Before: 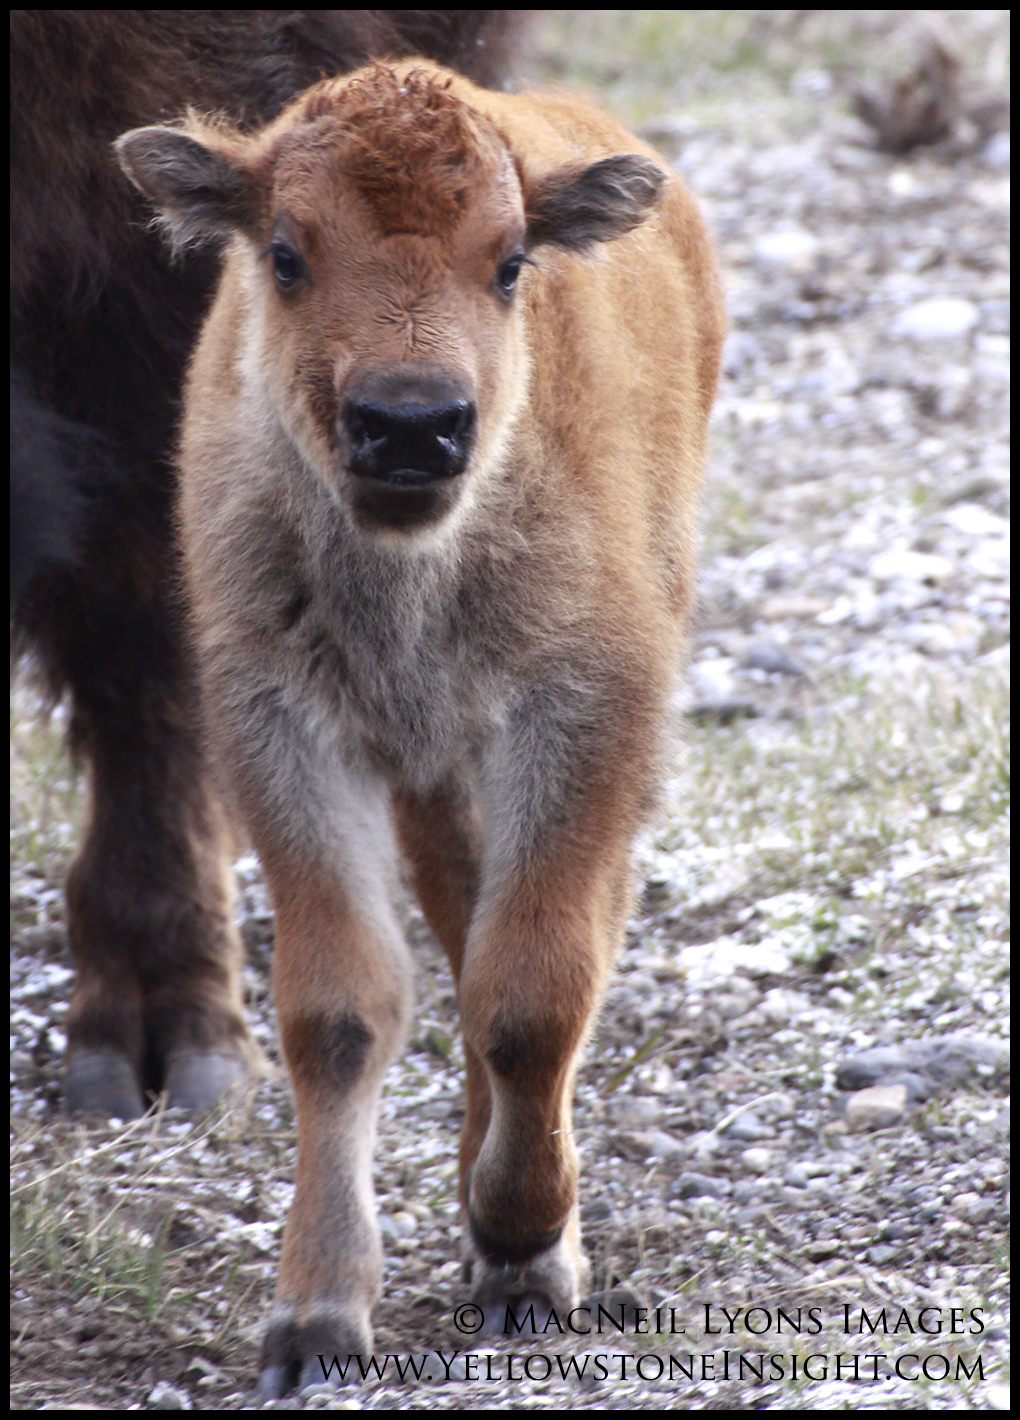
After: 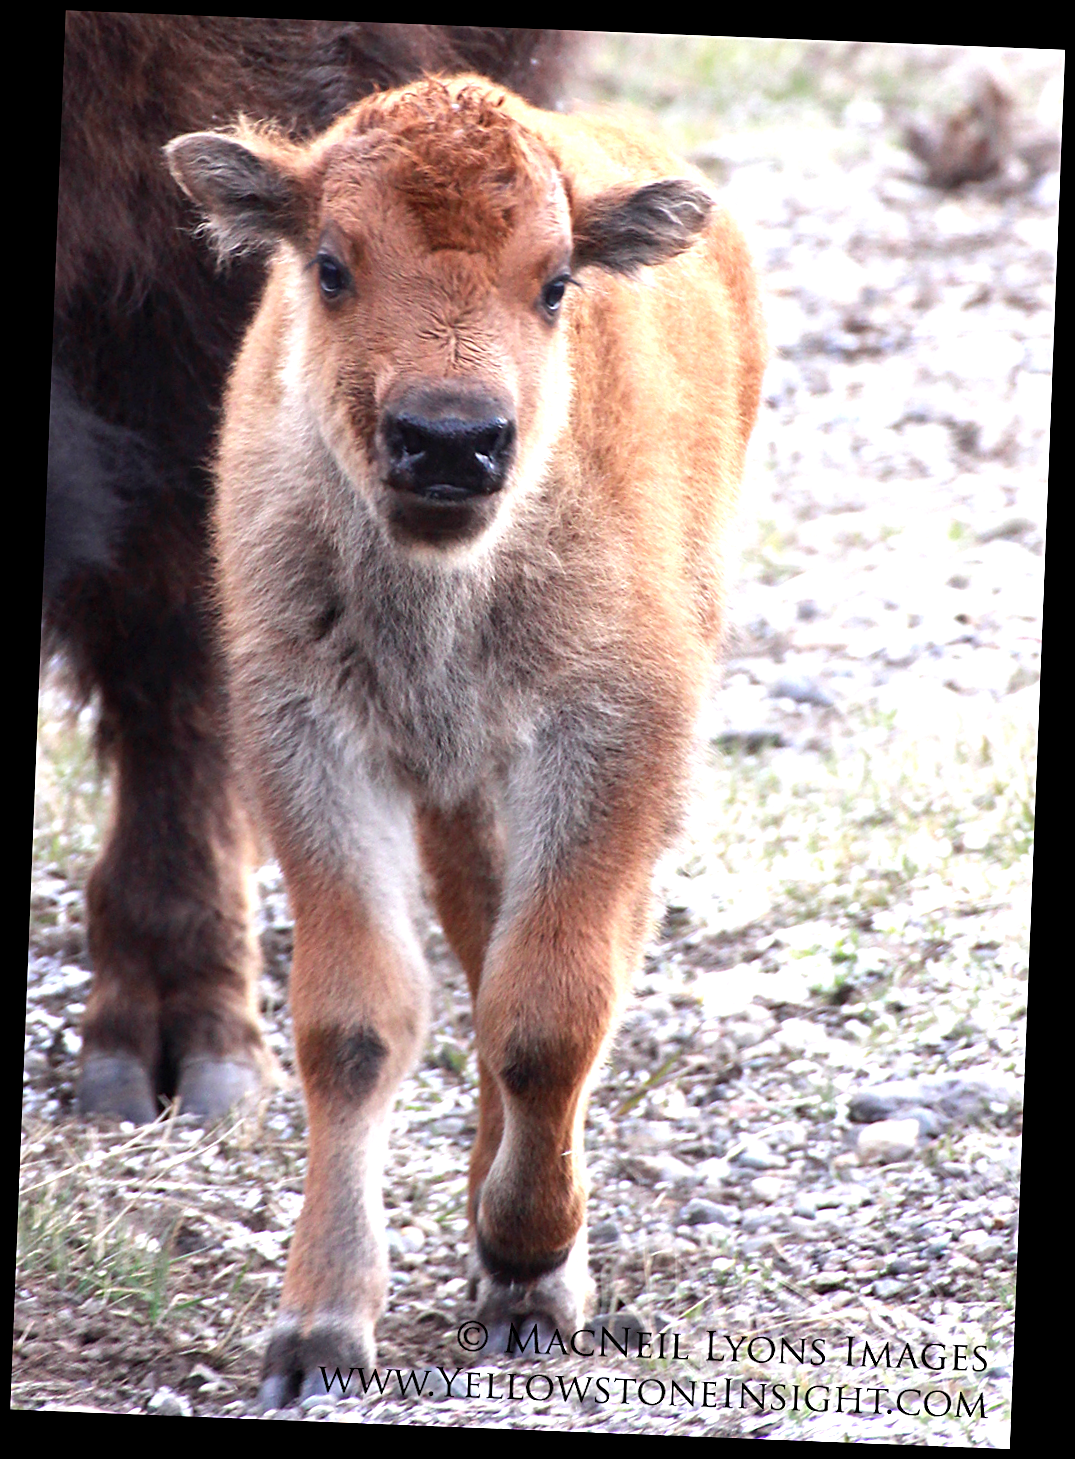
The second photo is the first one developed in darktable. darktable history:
exposure: exposure 0.74 EV, compensate highlight preservation false
sharpen: on, module defaults
rotate and perspective: rotation 2.27°, automatic cropping off
